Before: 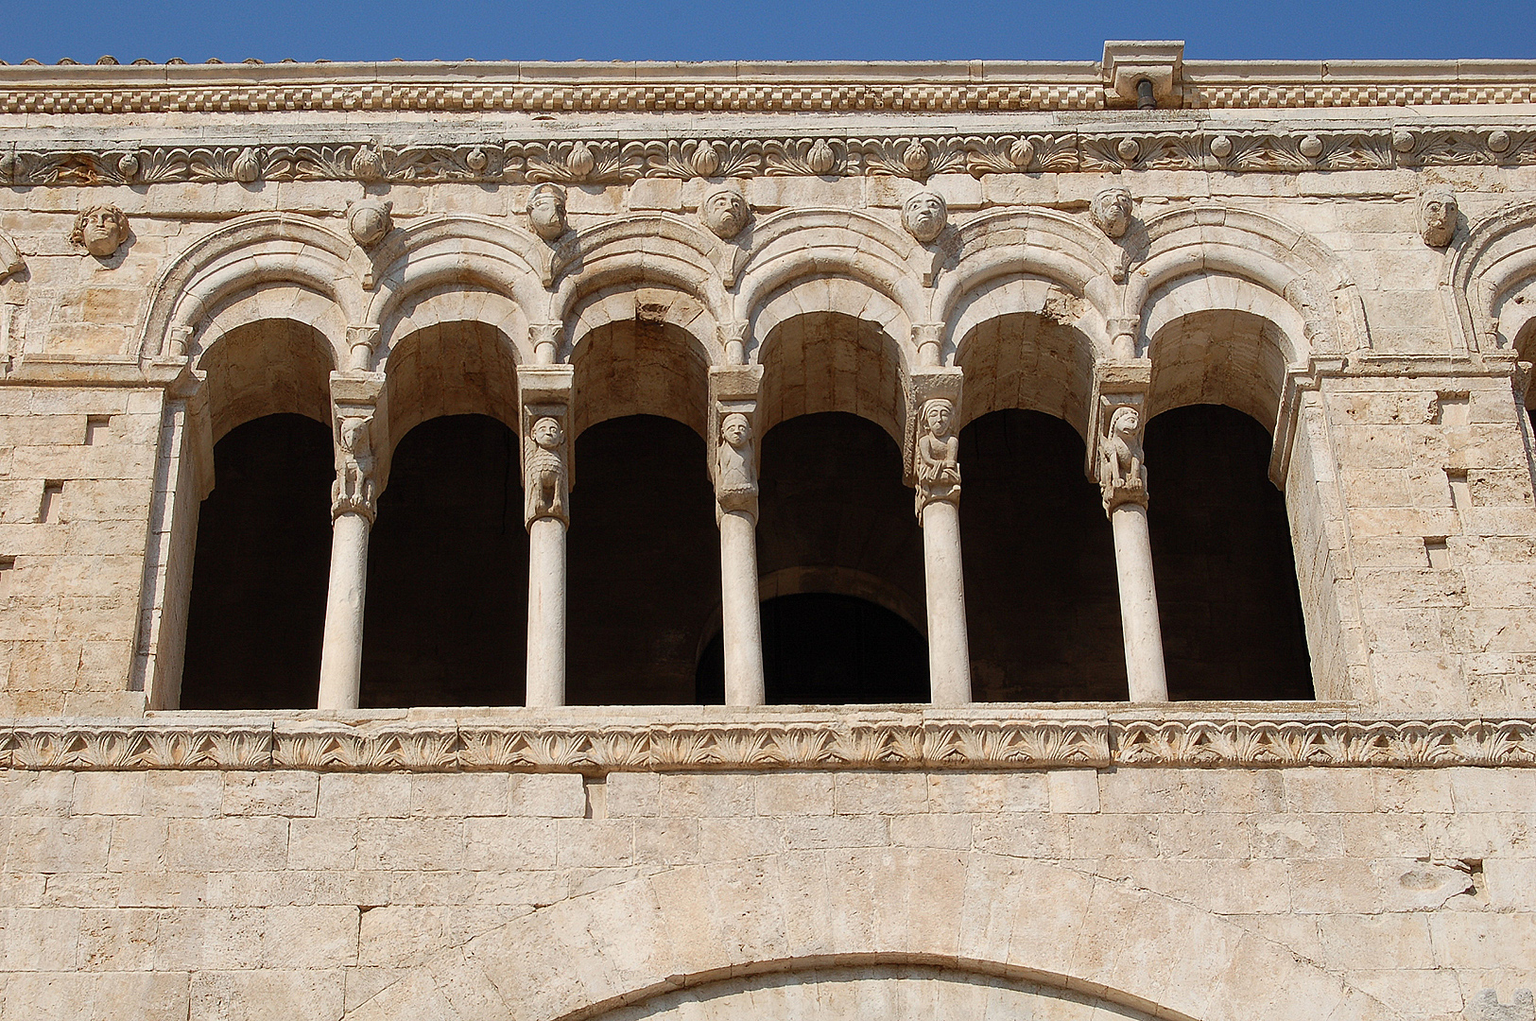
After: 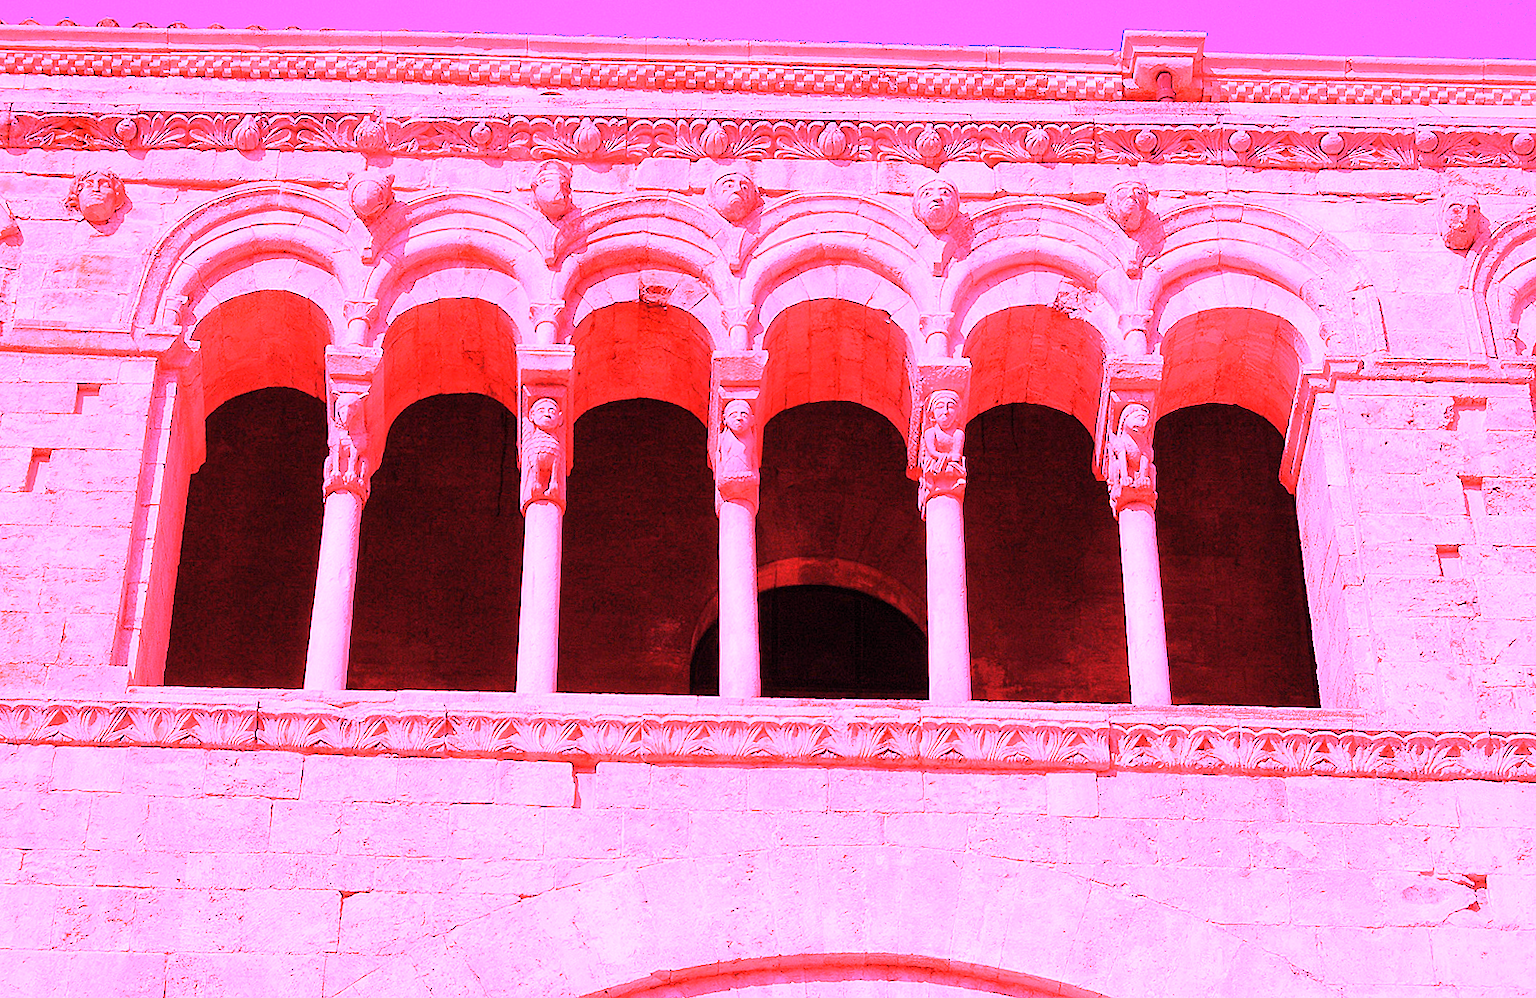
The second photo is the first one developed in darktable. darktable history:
rotate and perspective: rotation 1.57°, crop left 0.018, crop right 0.982, crop top 0.039, crop bottom 0.961
white balance: red 4.26, blue 1.802
